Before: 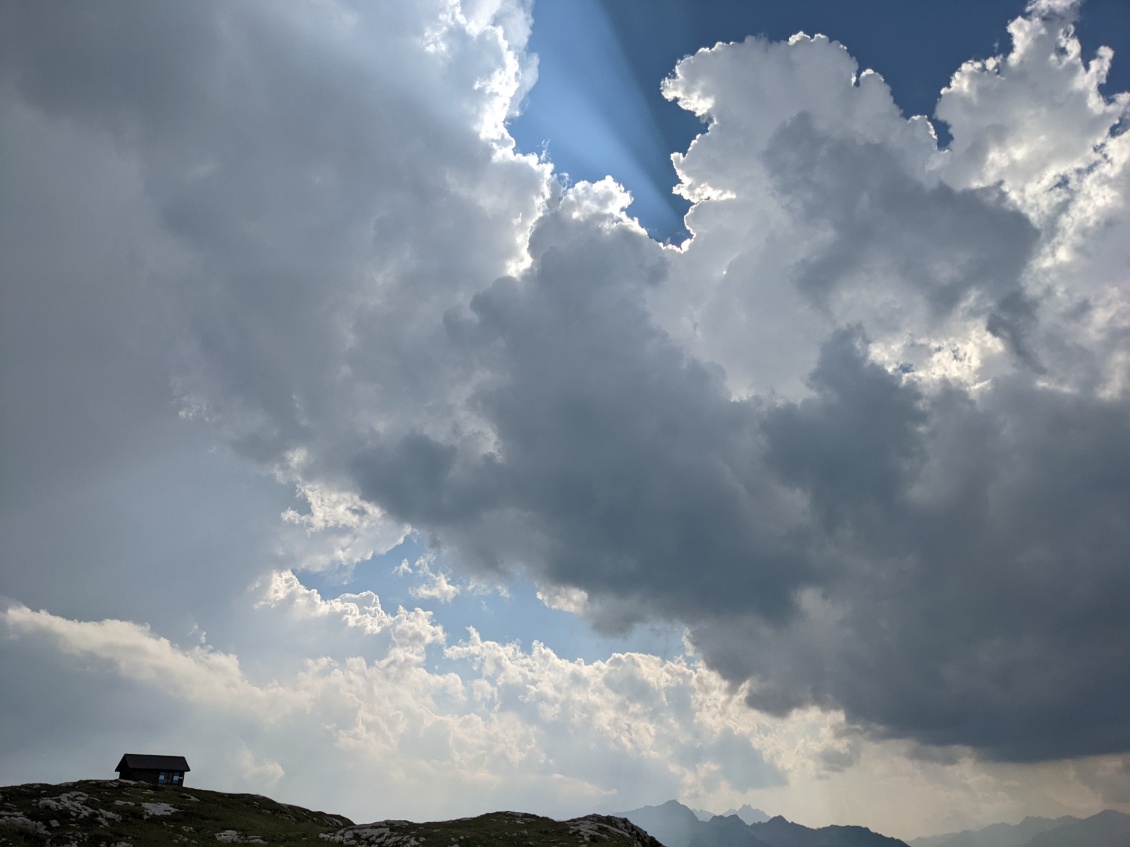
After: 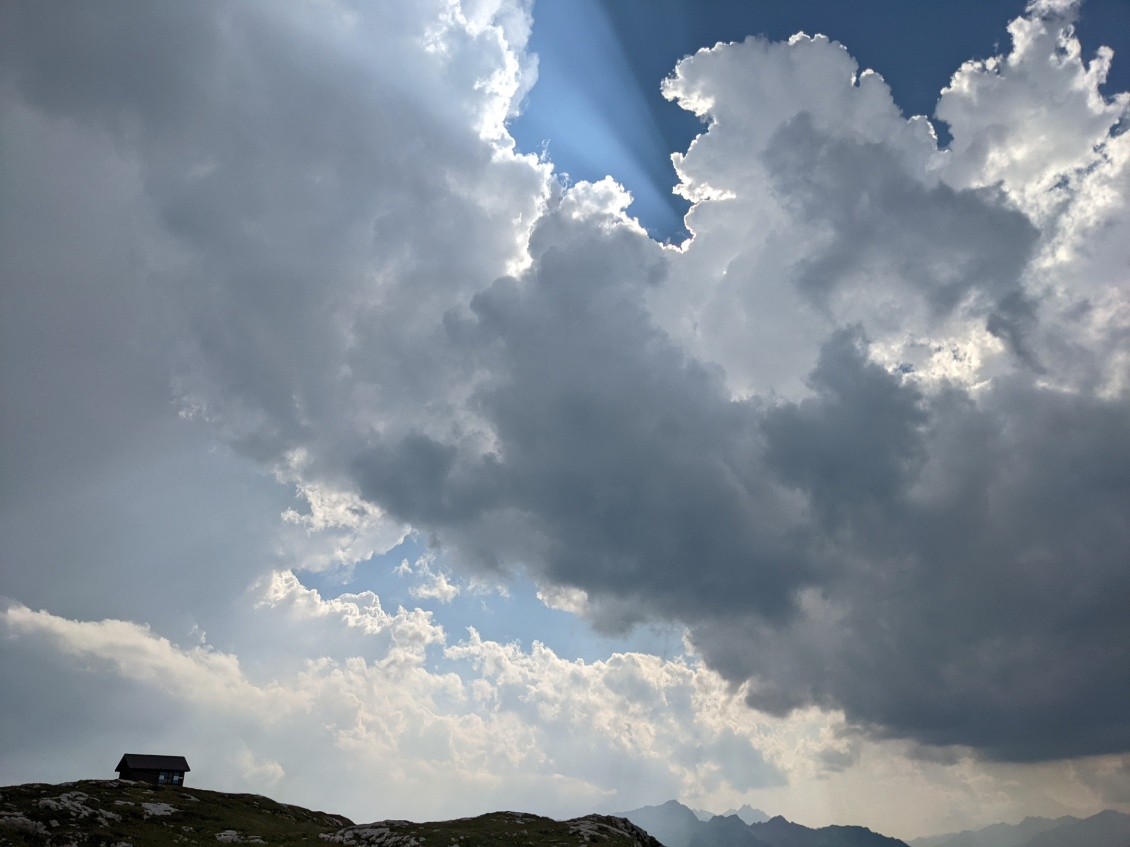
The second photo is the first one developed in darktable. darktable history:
tone equalizer: on, module defaults
contrast brightness saturation: contrast 0.075
